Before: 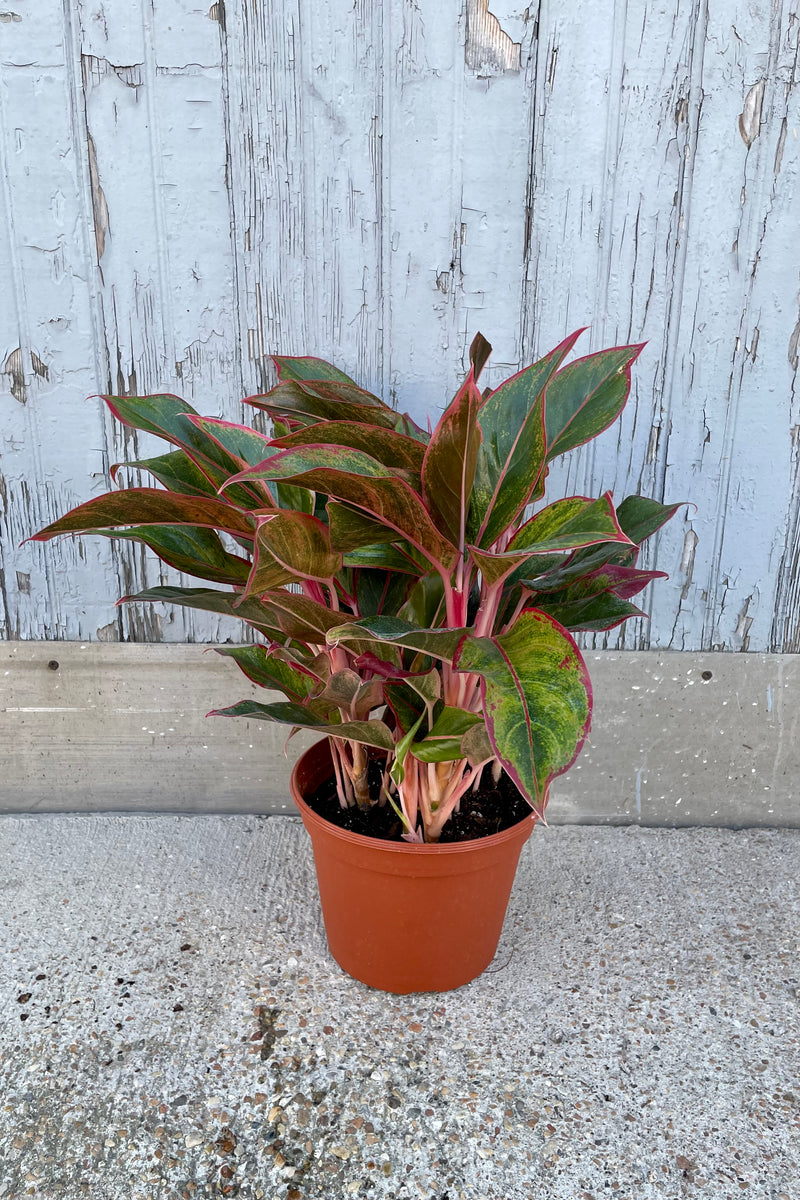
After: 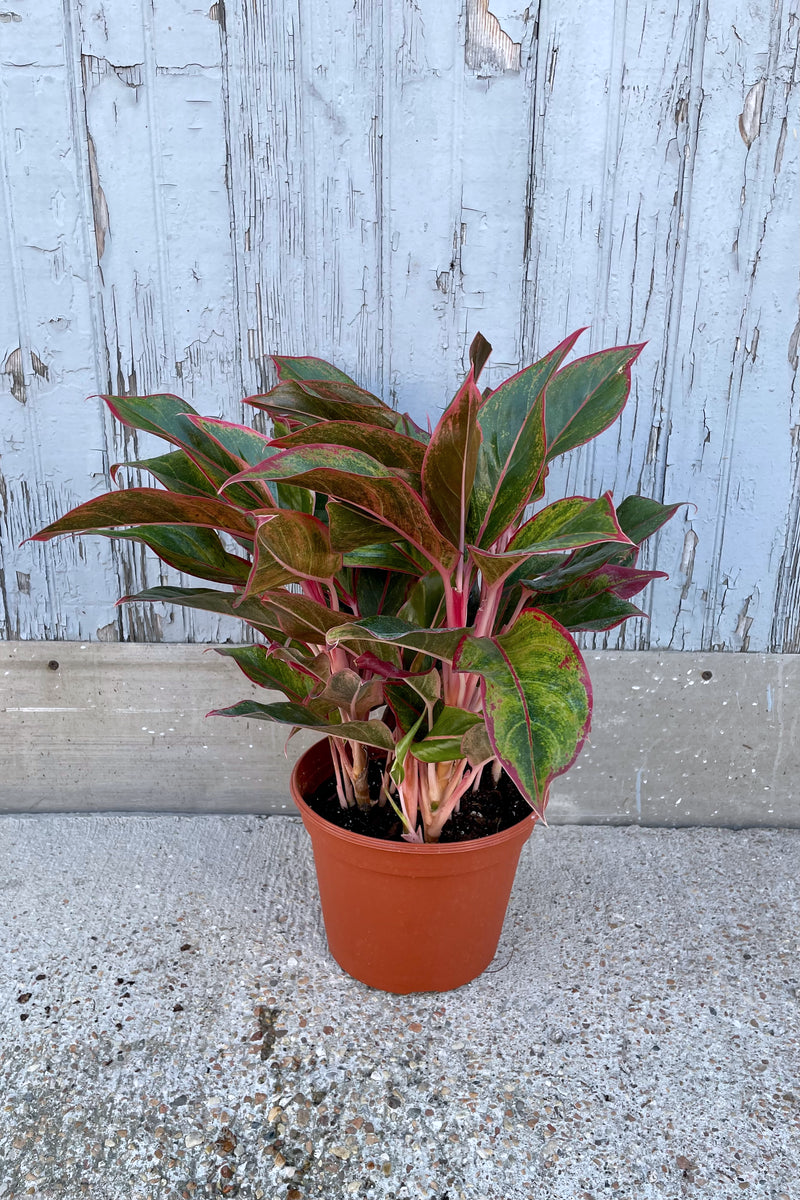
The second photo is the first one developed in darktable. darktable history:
color correction: highlights a* -0.069, highlights b* -5.67, shadows a* -0.143, shadows b* -0.143
